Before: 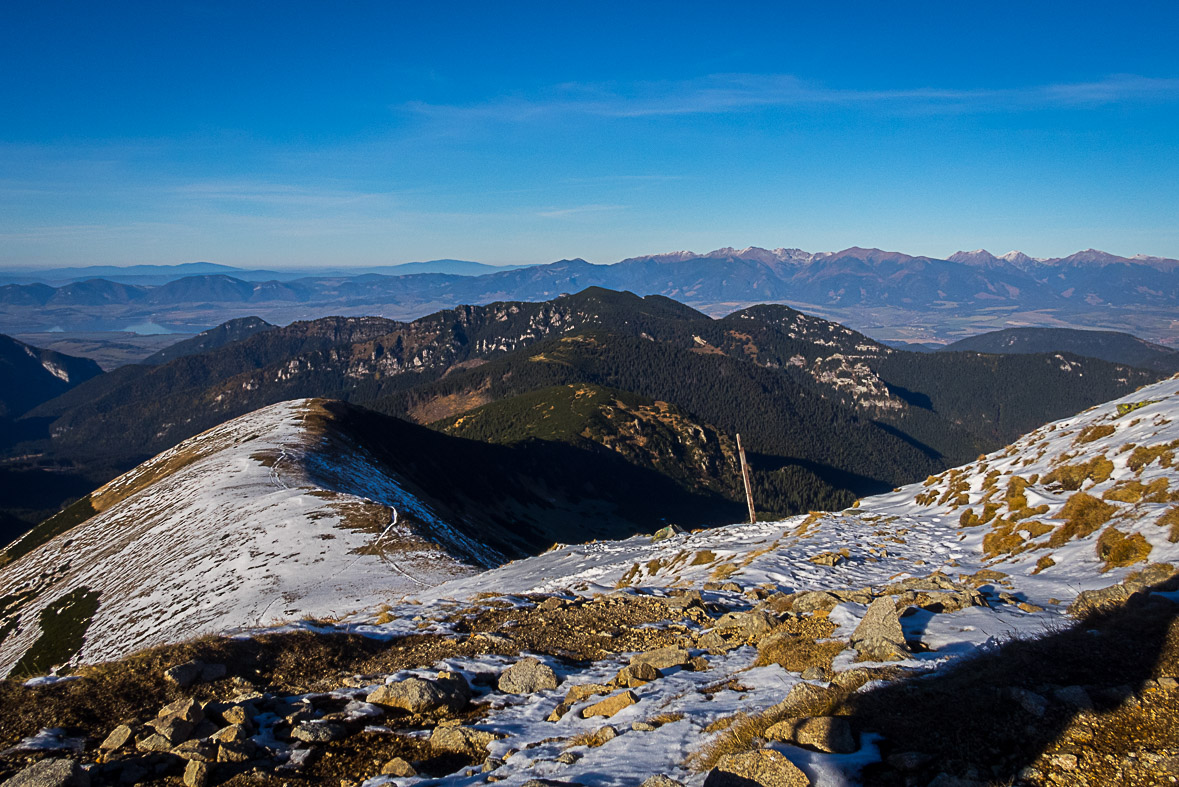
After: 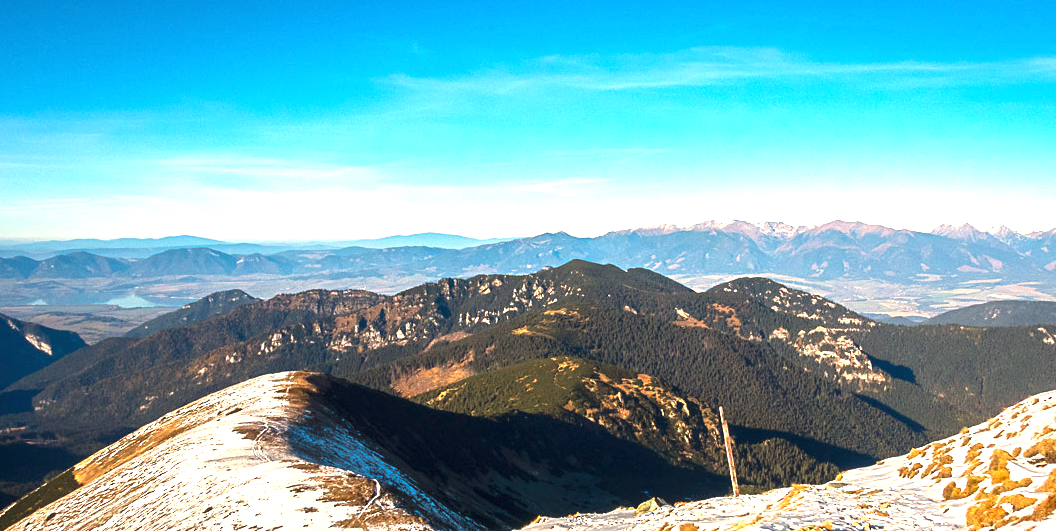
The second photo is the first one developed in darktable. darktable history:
exposure: black level correction 0, exposure 0.7 EV, compensate exposure bias true, compensate highlight preservation false
crop: left 1.509%, top 3.452%, right 7.696%, bottom 28.452%
white balance: red 1.123, blue 0.83
